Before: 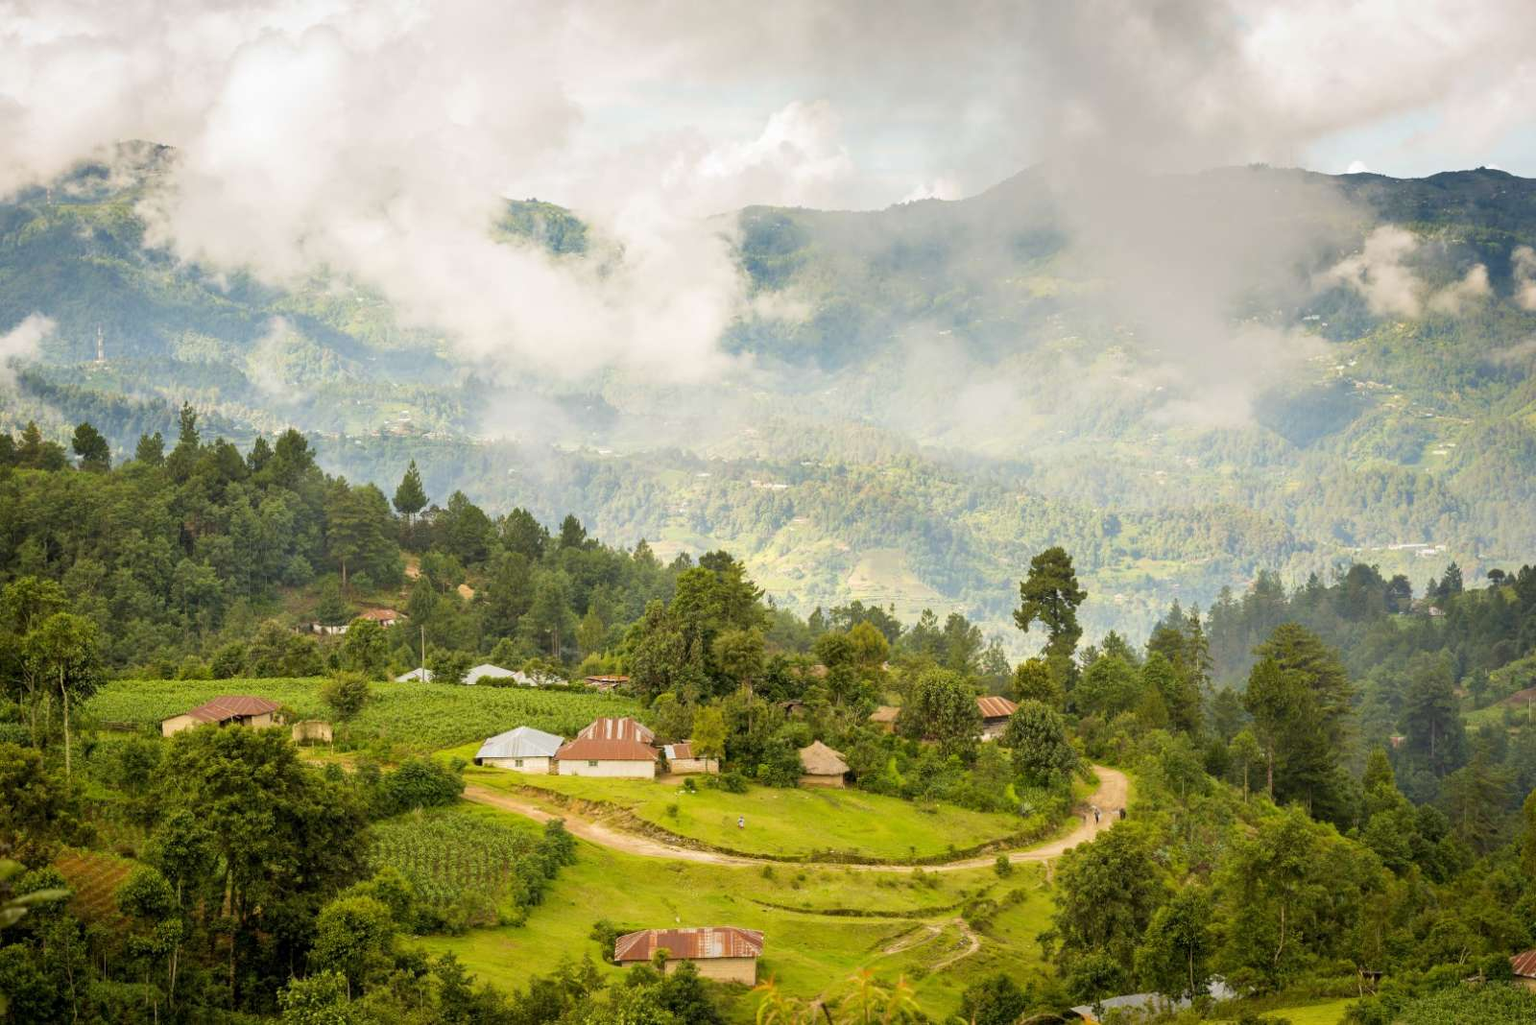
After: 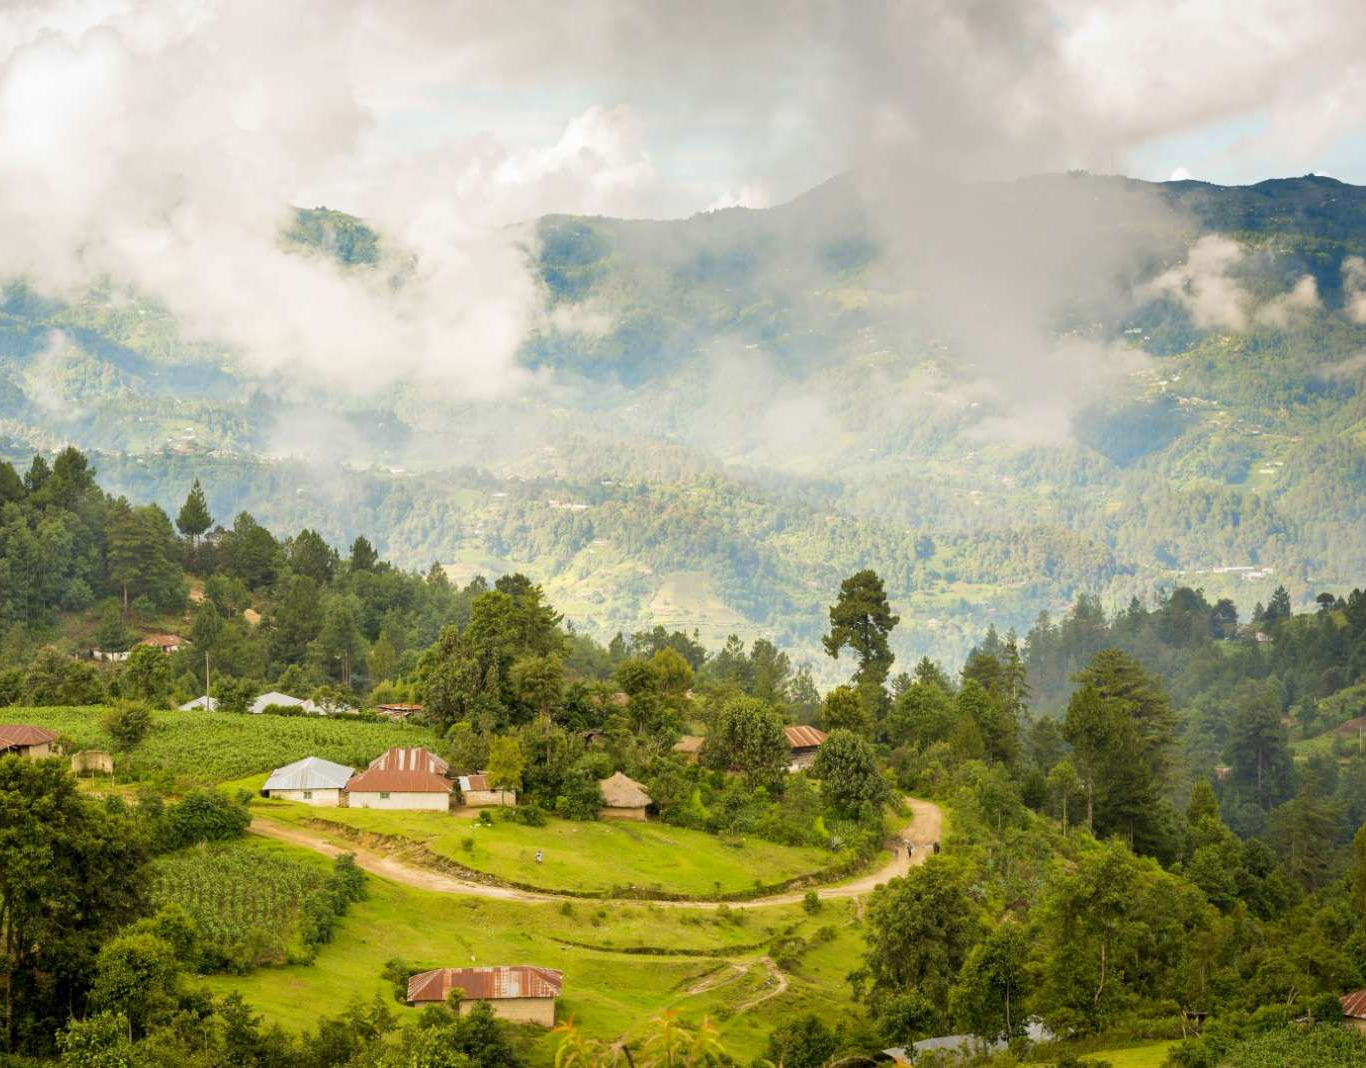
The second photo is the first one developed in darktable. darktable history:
crop and rotate: left 14.584%
color zones: curves: ch1 [(0.25, 0.5) (0.747, 0.71)]
